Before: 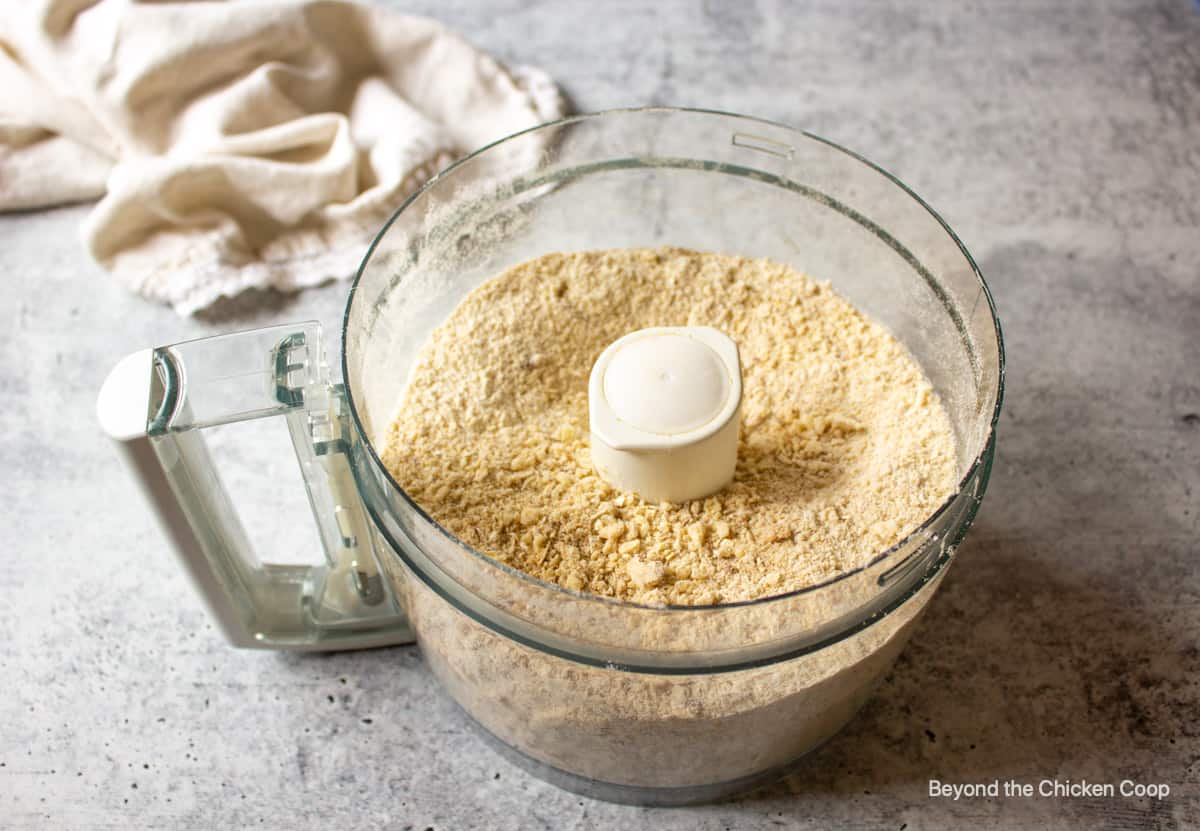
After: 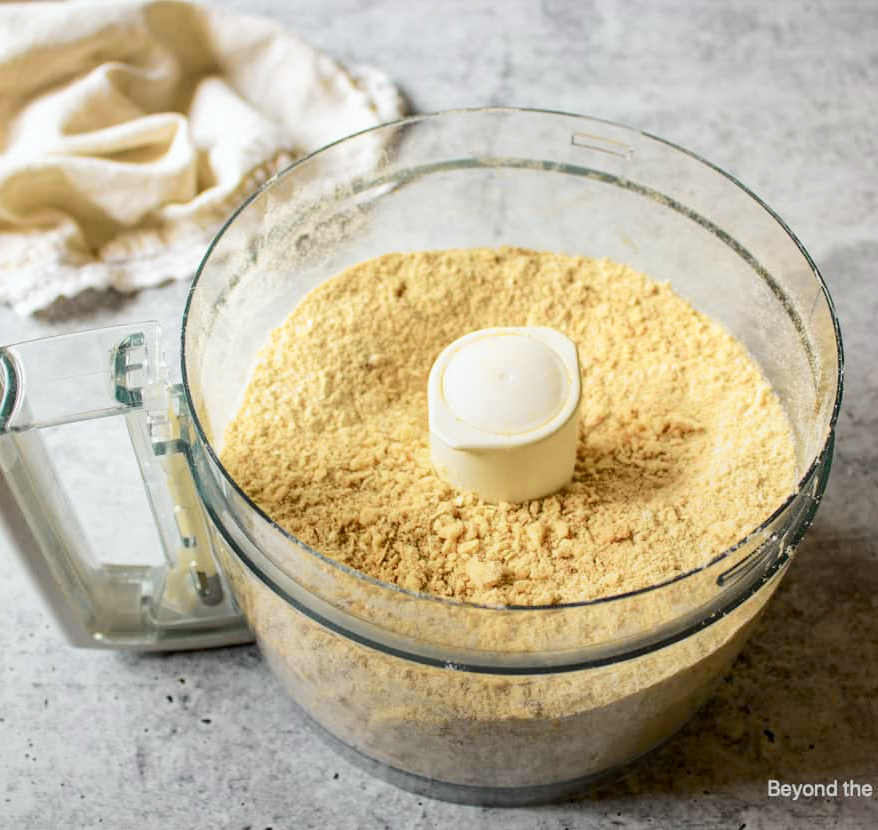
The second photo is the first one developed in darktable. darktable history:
crop: left 13.443%, right 13.31%
tone curve: curves: ch0 [(0, 0) (0.037, 0.011) (0.131, 0.108) (0.279, 0.279) (0.476, 0.554) (0.617, 0.693) (0.704, 0.77) (0.813, 0.852) (0.916, 0.924) (1, 0.993)]; ch1 [(0, 0) (0.318, 0.278) (0.444, 0.427) (0.493, 0.492) (0.508, 0.502) (0.534, 0.531) (0.562, 0.571) (0.626, 0.667) (0.746, 0.764) (1, 1)]; ch2 [(0, 0) (0.316, 0.292) (0.381, 0.37) (0.423, 0.448) (0.476, 0.492) (0.502, 0.498) (0.522, 0.518) (0.533, 0.532) (0.586, 0.631) (0.634, 0.663) (0.7, 0.7) (0.861, 0.808) (1, 0.951)], color space Lab, independent channels, preserve colors none
graduated density: rotation -180°, offset 24.95
